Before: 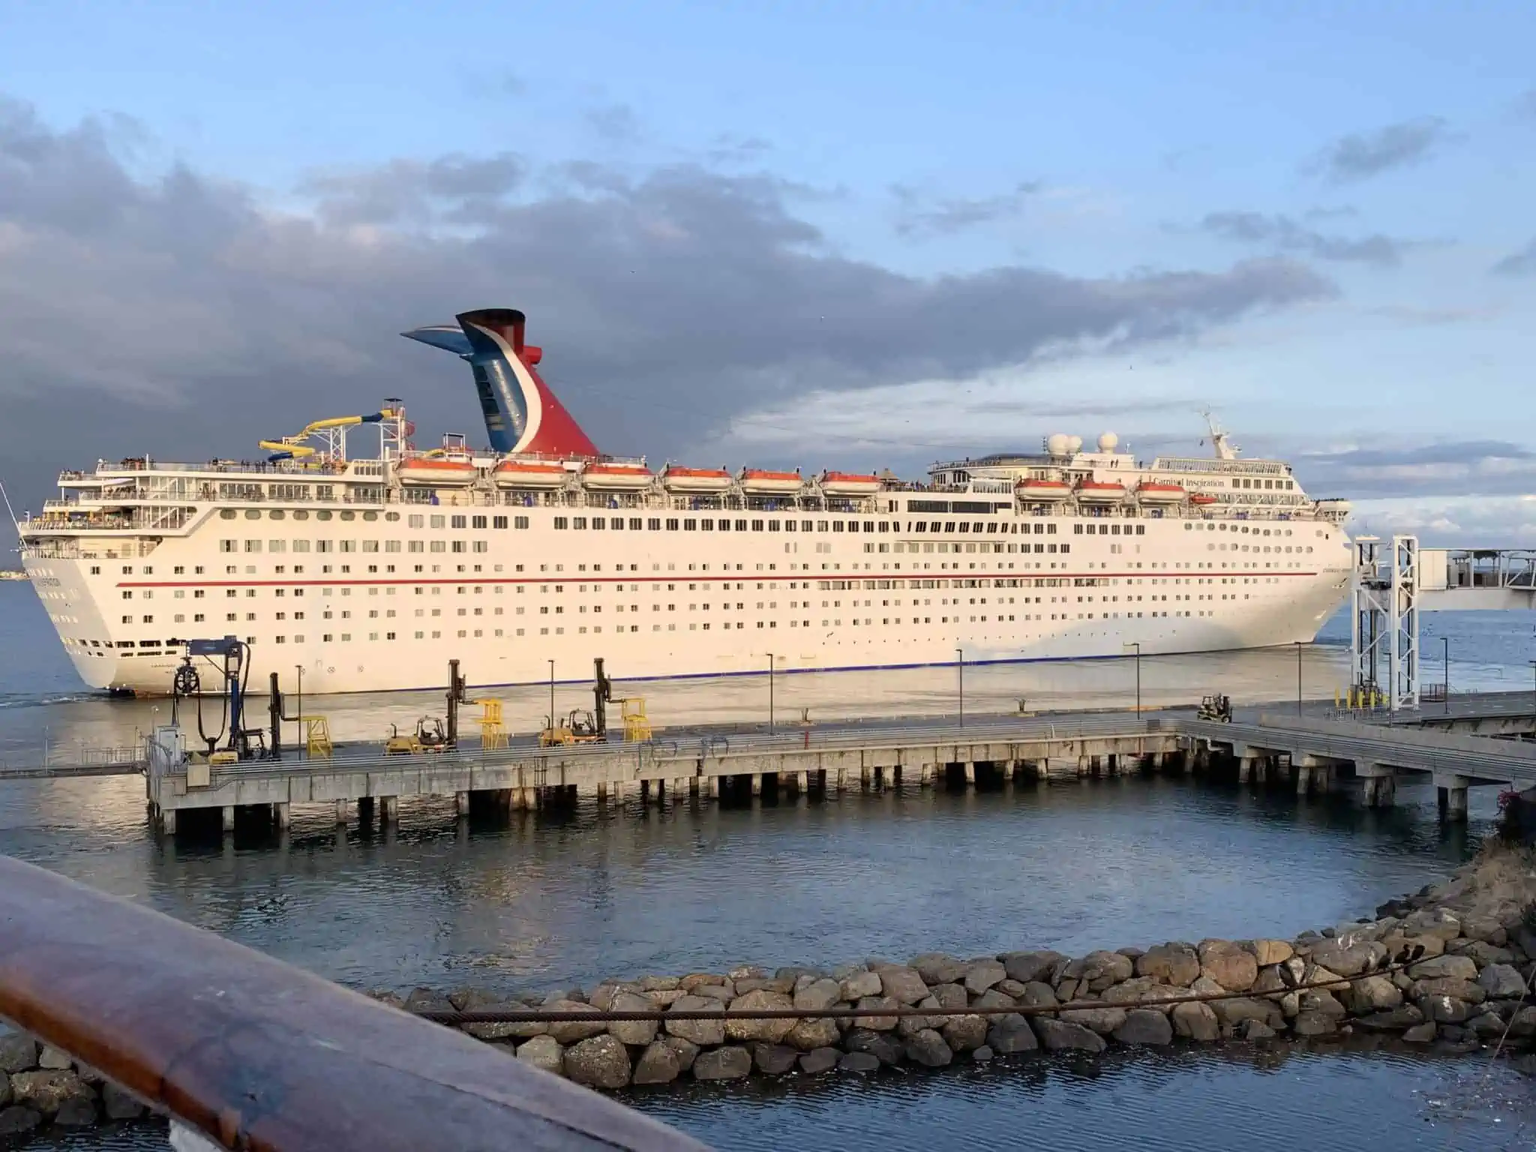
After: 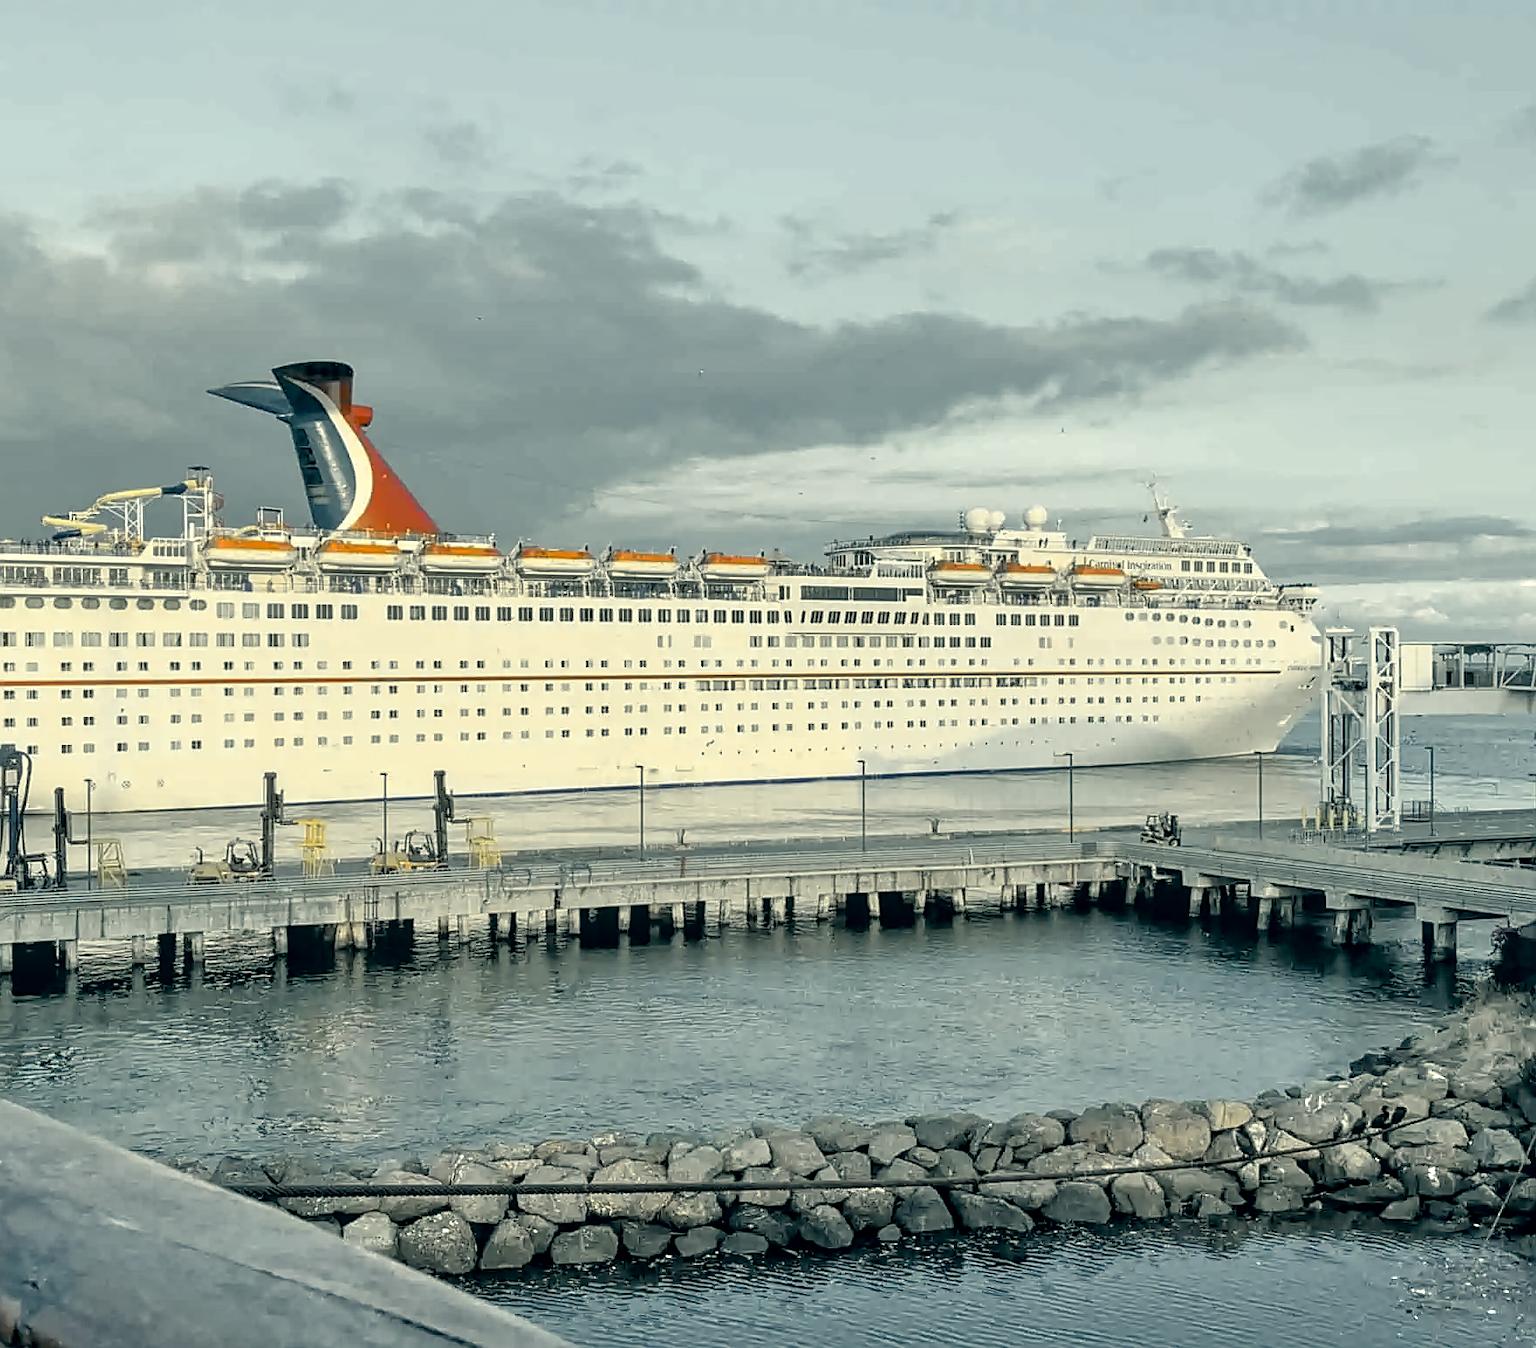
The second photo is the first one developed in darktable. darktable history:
sharpen: on, module defaults
shadows and highlights: shadows 12, white point adjustment 1.2, highlights -0.36, soften with gaussian
tone equalizer: -7 EV 0.15 EV, -6 EV 0.6 EV, -5 EV 1.15 EV, -4 EV 1.33 EV, -3 EV 1.15 EV, -2 EV 0.6 EV, -1 EV 0.15 EV, mask exposure compensation -0.5 EV
color zones: curves: ch1 [(0, 0.638) (0.193, 0.442) (0.286, 0.15) (0.429, 0.14) (0.571, 0.142) (0.714, 0.154) (0.857, 0.175) (1, 0.638)]
color correction: highlights a* -15.58, highlights b* 40, shadows a* -40, shadows b* -26.18
crop and rotate: left 14.584%
local contrast: on, module defaults
